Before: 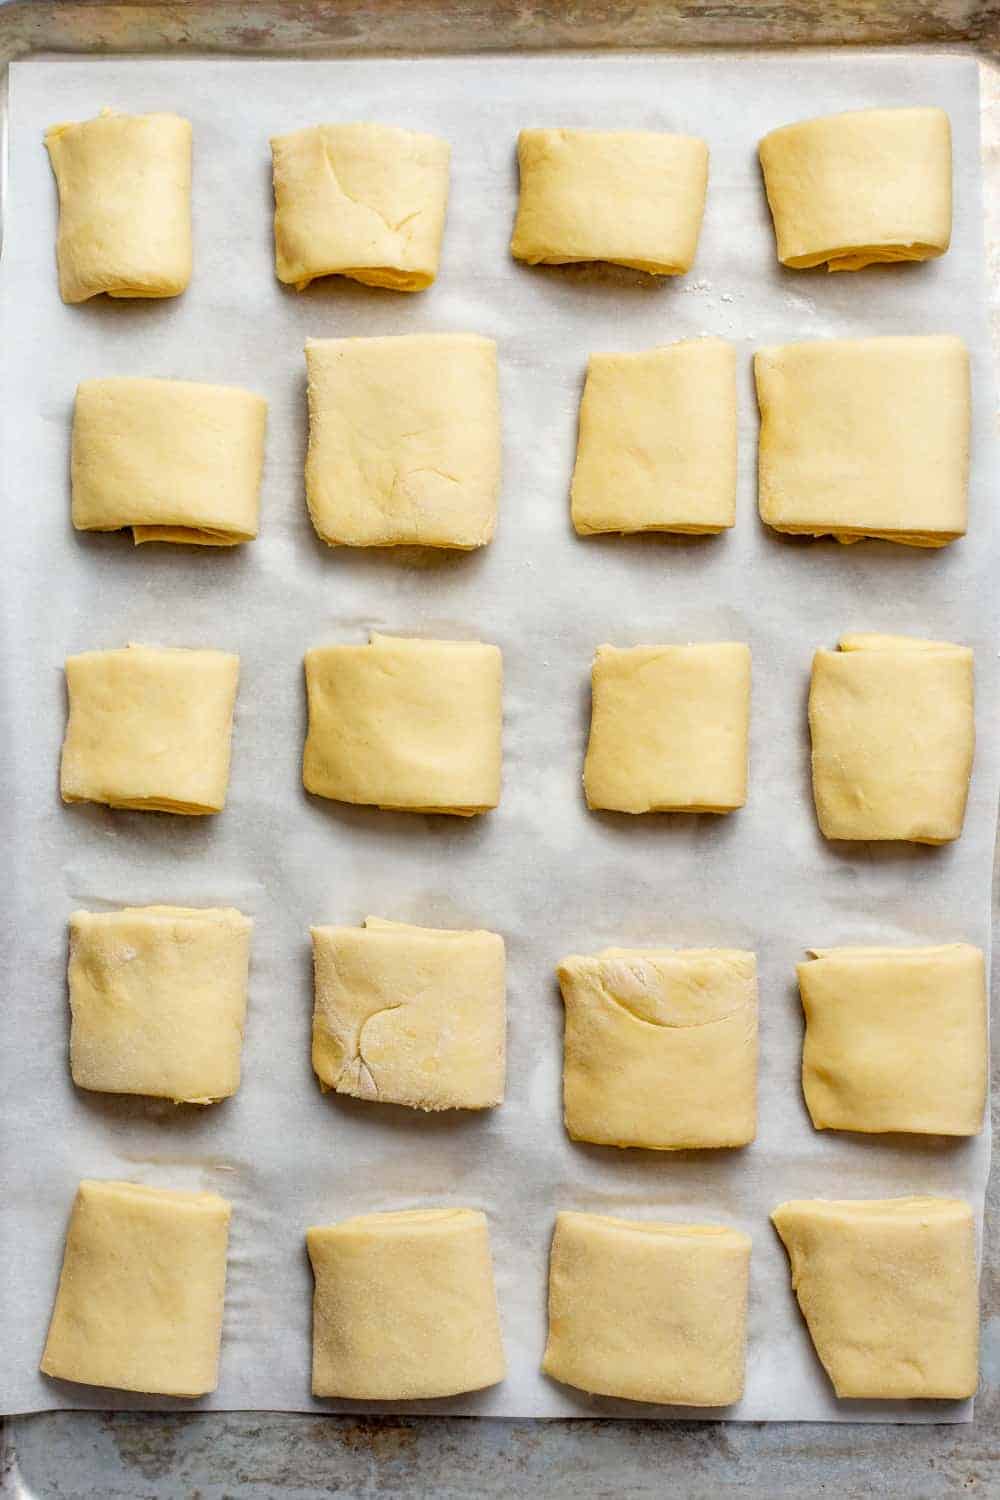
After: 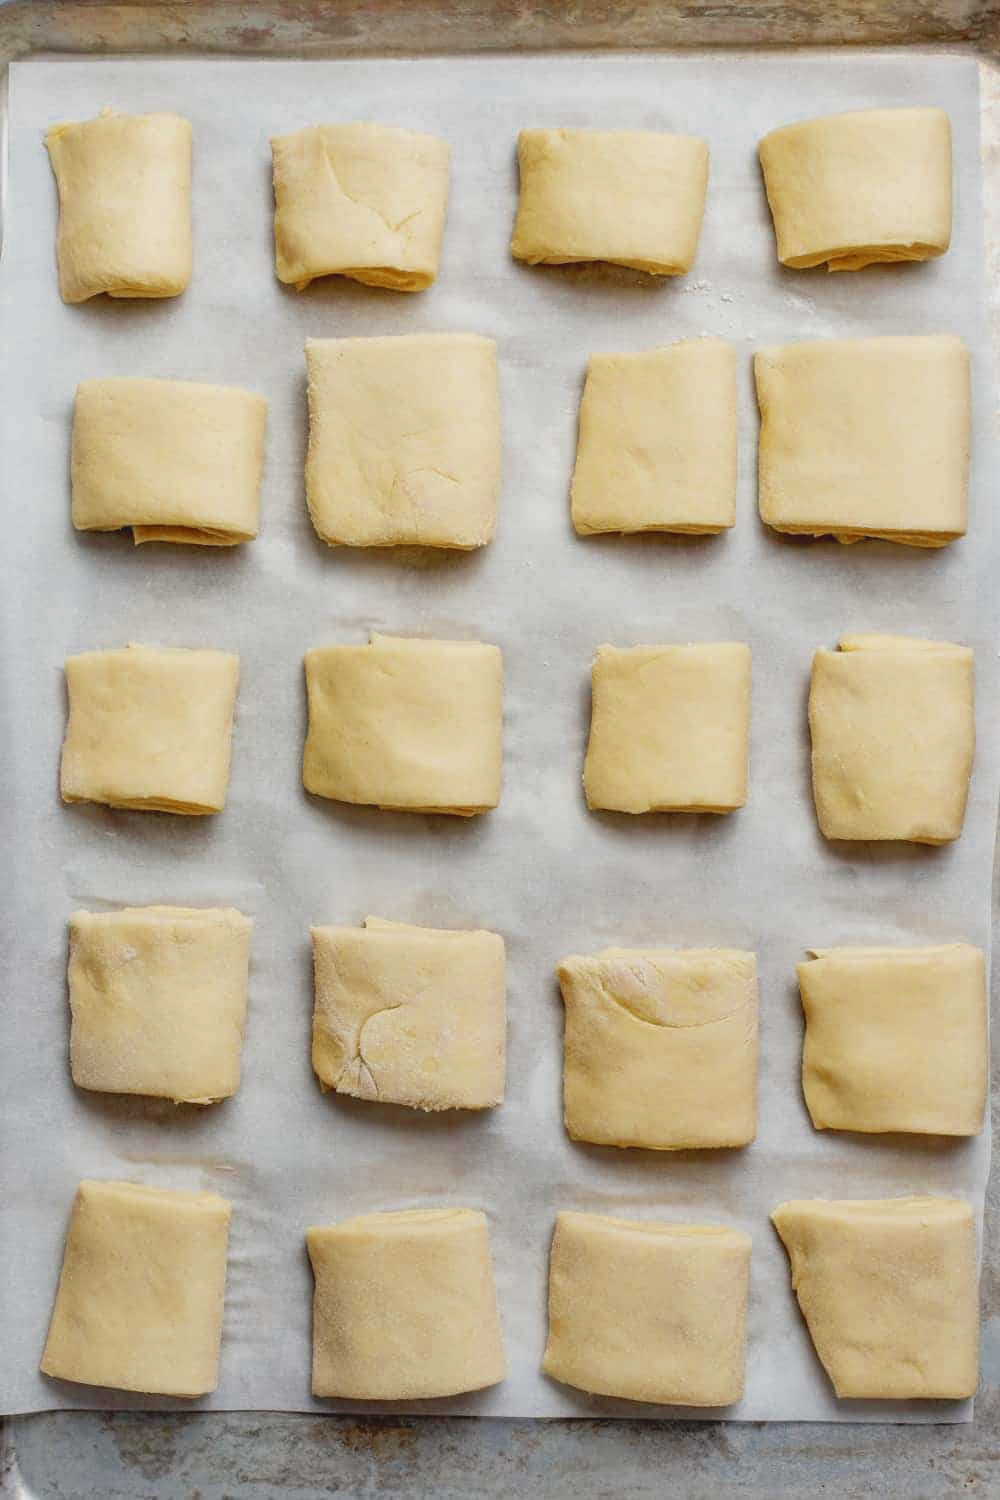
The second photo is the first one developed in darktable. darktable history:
color zones: curves: ch0 [(0, 0.5) (0.125, 0.4) (0.25, 0.5) (0.375, 0.4) (0.5, 0.4) (0.625, 0.35) (0.75, 0.35) (0.875, 0.5)]; ch1 [(0, 0.35) (0.125, 0.45) (0.25, 0.35) (0.375, 0.35) (0.5, 0.35) (0.625, 0.35) (0.75, 0.45) (0.875, 0.35)]; ch2 [(0, 0.6) (0.125, 0.5) (0.25, 0.5) (0.375, 0.6) (0.5, 0.6) (0.625, 0.5) (0.75, 0.5) (0.875, 0.5)]
lowpass: radius 0.1, contrast 0.85, saturation 1.1, unbound 0
